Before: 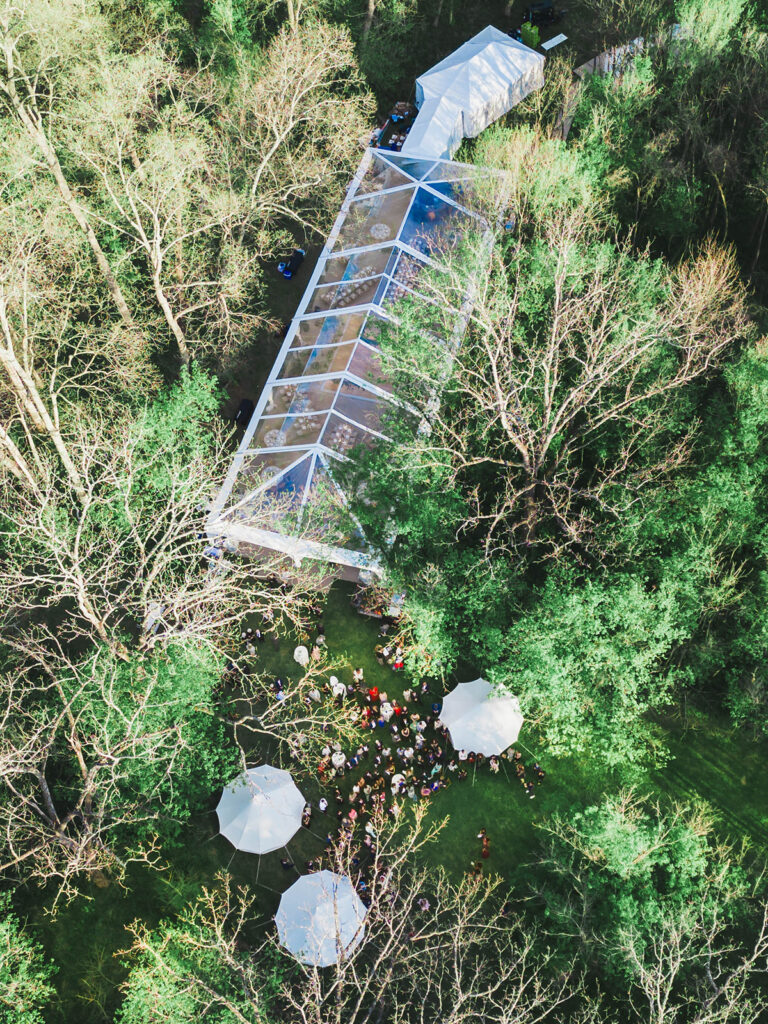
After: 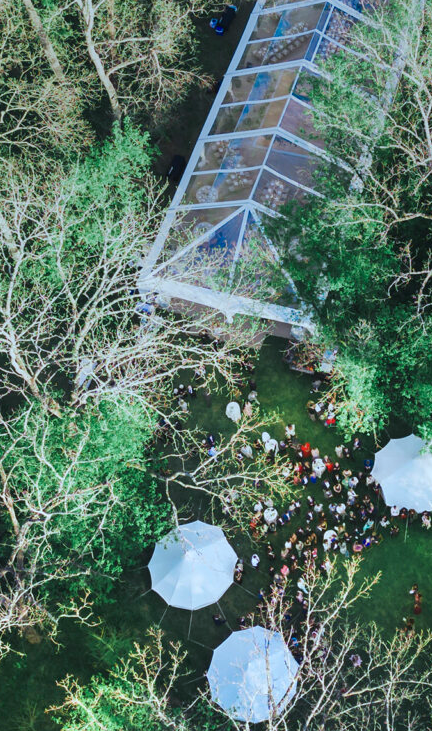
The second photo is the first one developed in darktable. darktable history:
crop: left 8.966%, top 23.852%, right 34.699%, bottom 4.703%
graduated density: on, module defaults
color calibration: illuminant Planckian (black body), x 0.375, y 0.373, temperature 4117 K
